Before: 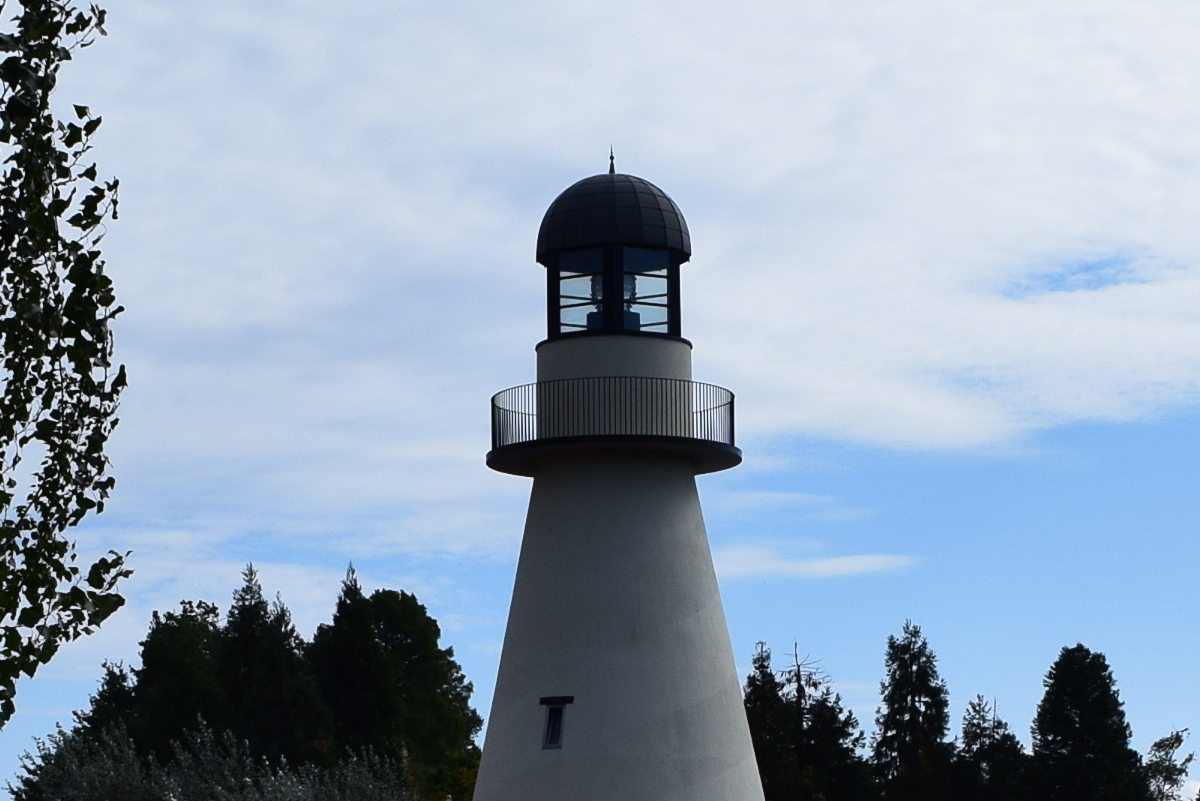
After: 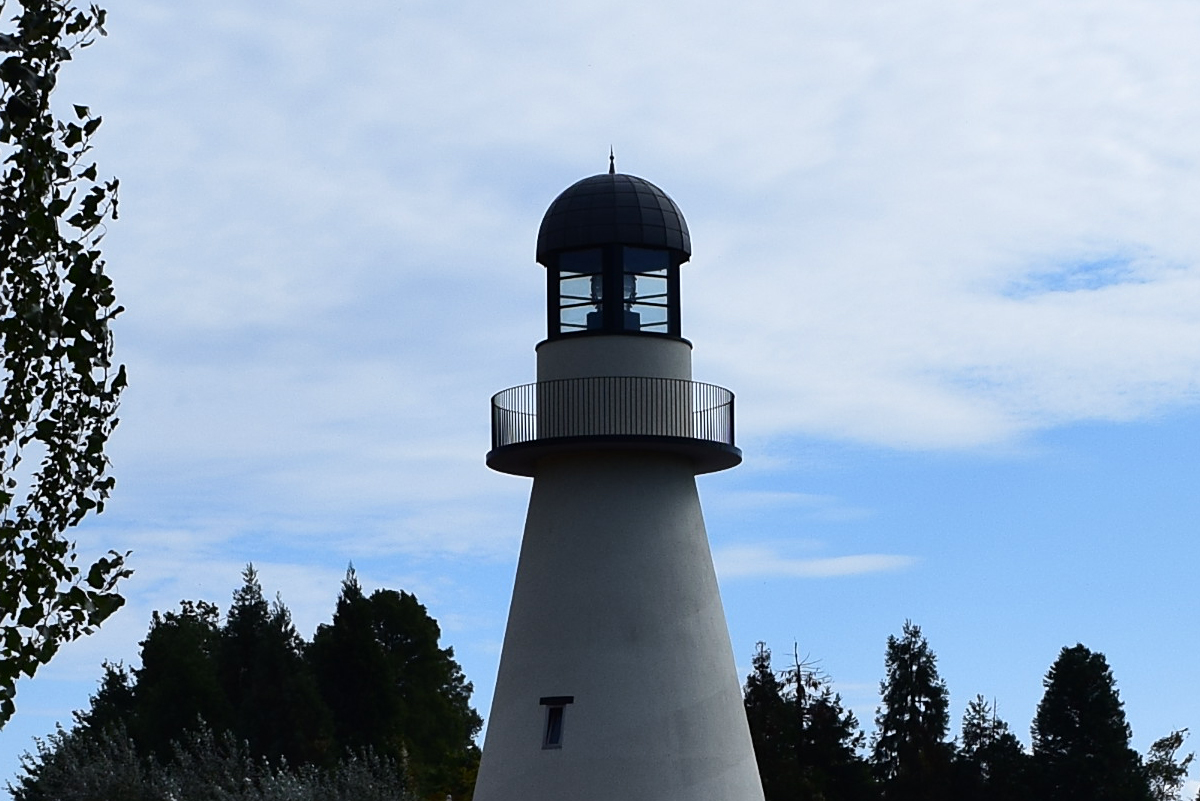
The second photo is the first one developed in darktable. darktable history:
white balance: red 0.982, blue 1.018
sharpen: amount 0.2
